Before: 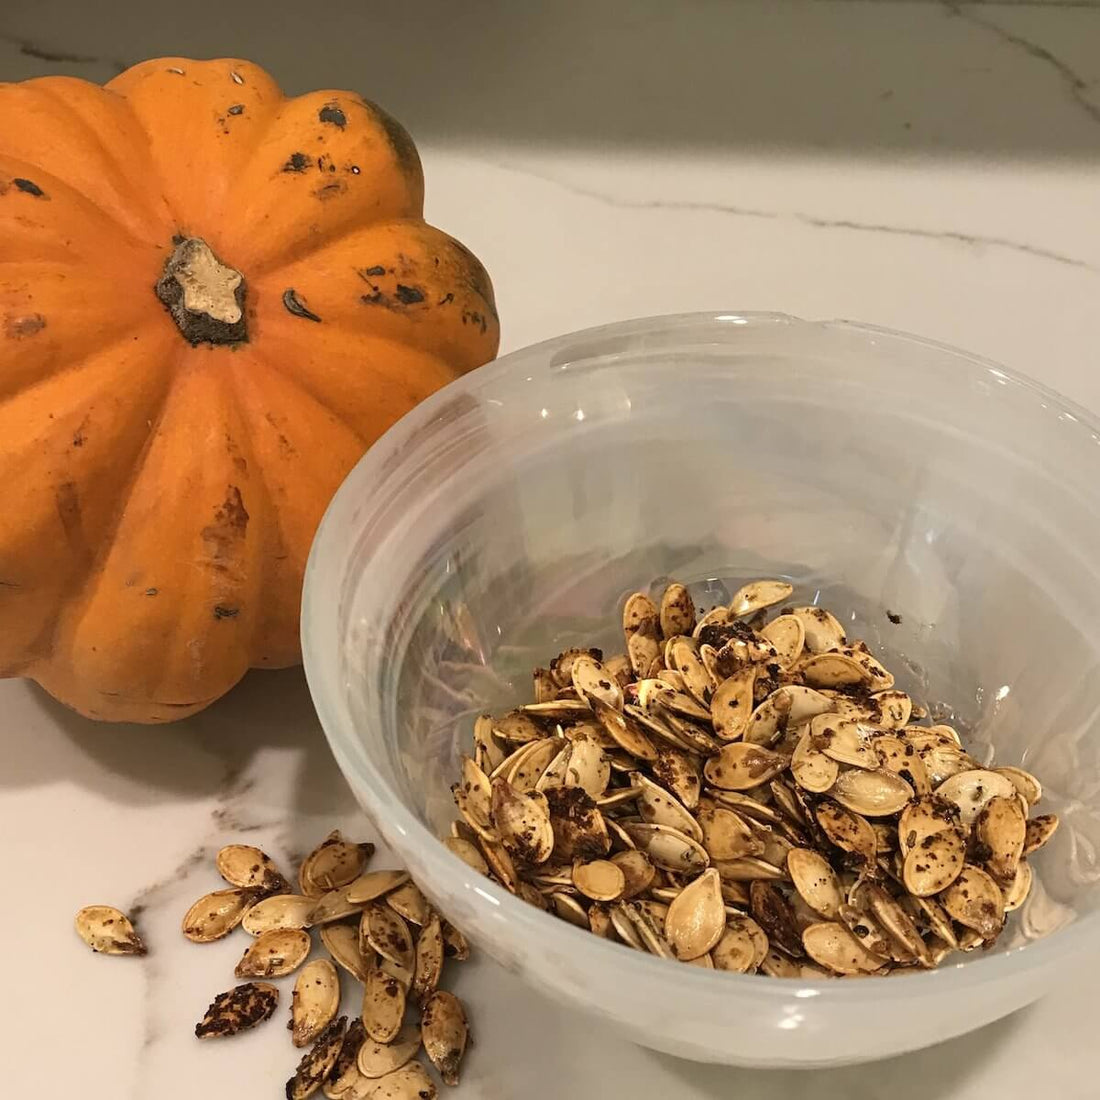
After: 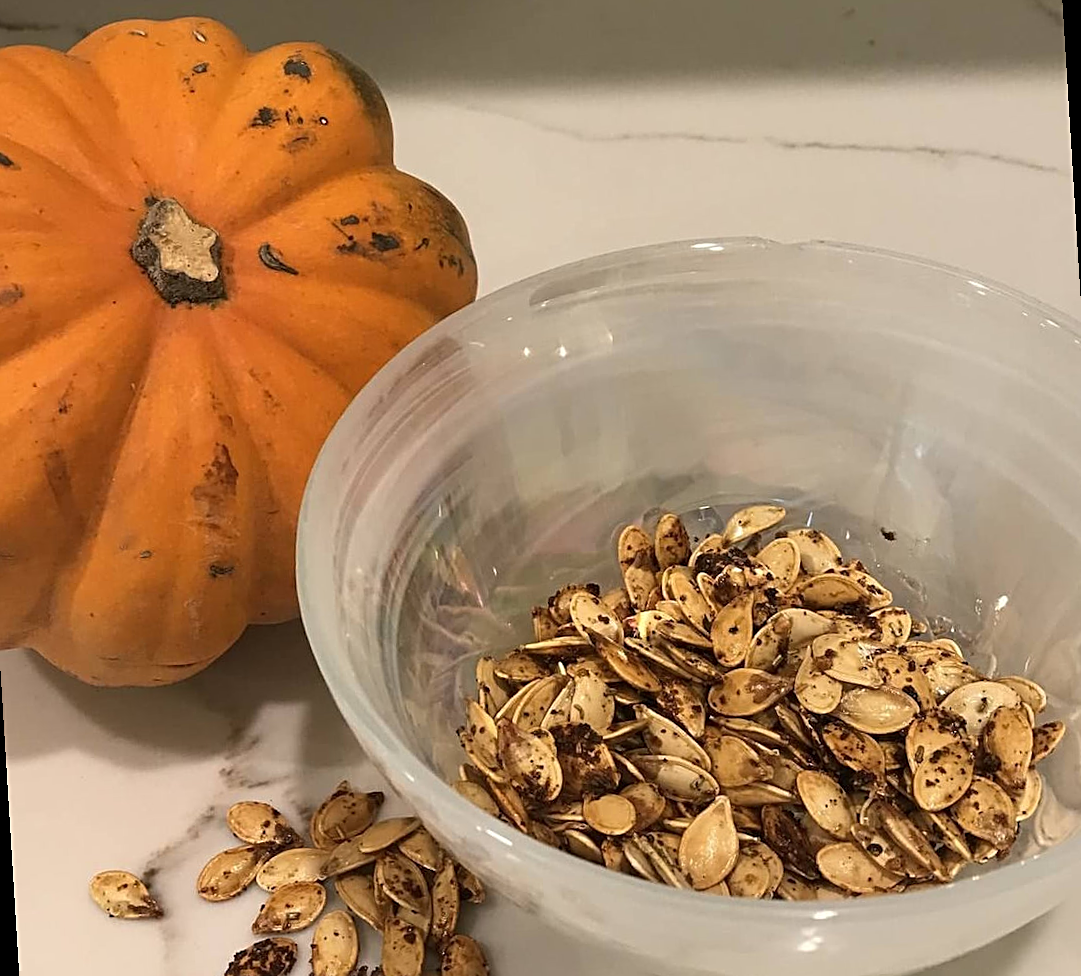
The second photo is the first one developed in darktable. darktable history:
sharpen: on, module defaults
rotate and perspective: rotation -3.52°, crop left 0.036, crop right 0.964, crop top 0.081, crop bottom 0.919
